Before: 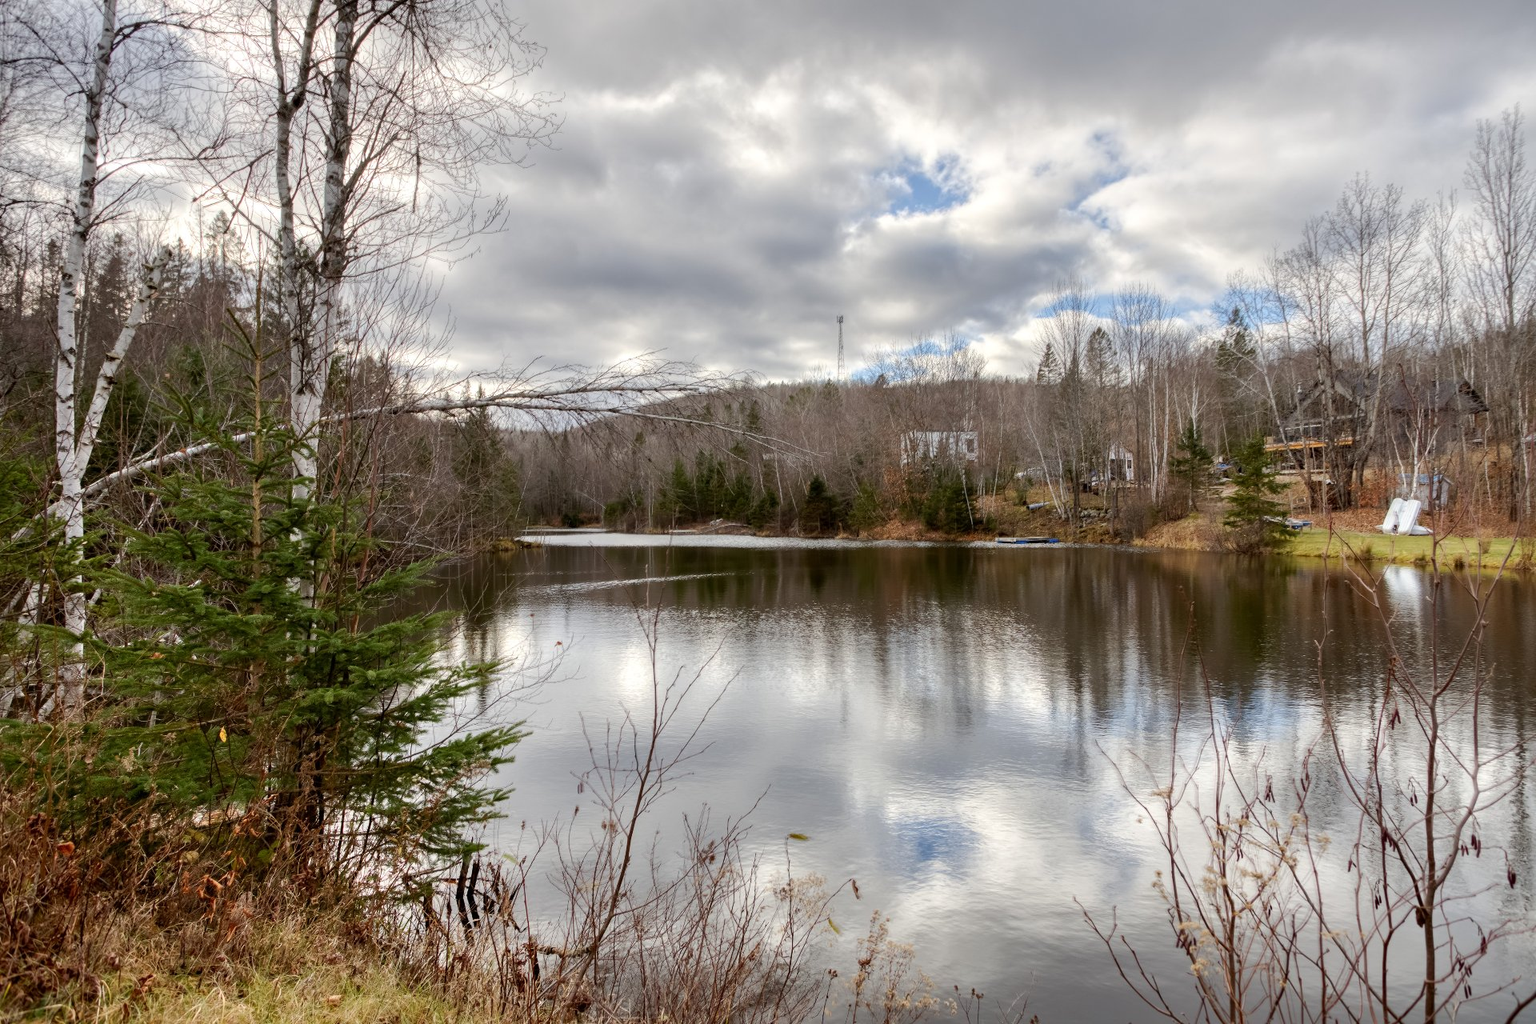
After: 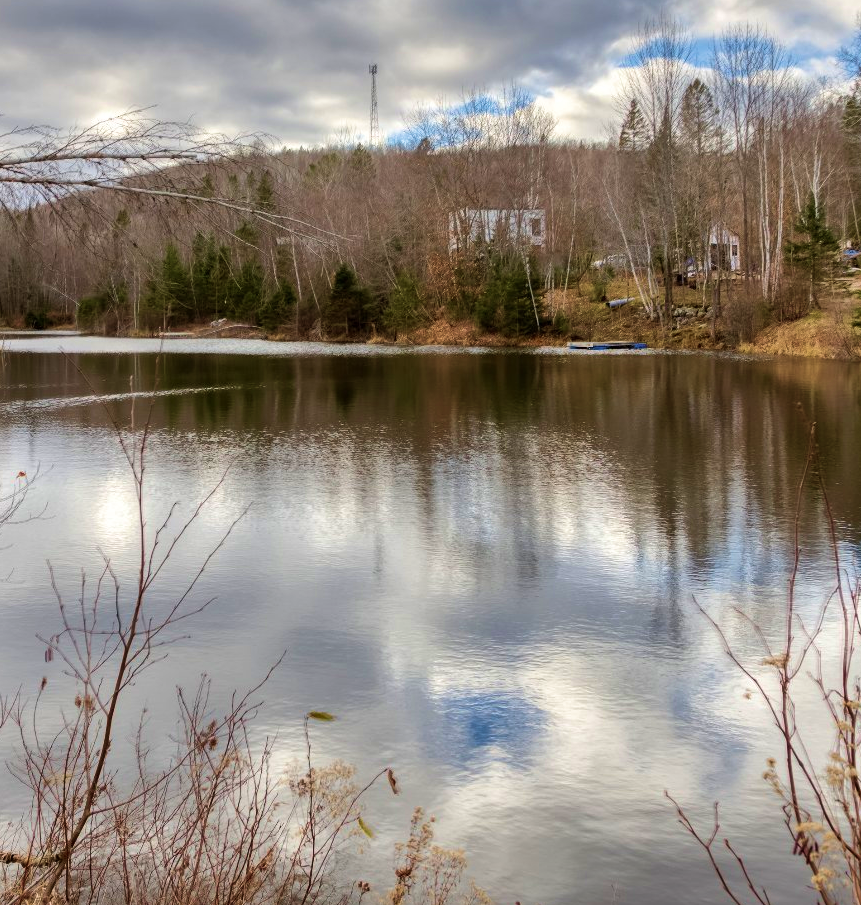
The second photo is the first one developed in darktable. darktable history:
shadows and highlights: low approximation 0.01, soften with gaussian
crop: left 35.295%, top 25.854%, right 19.836%, bottom 3.409%
velvia: strength 56.67%
